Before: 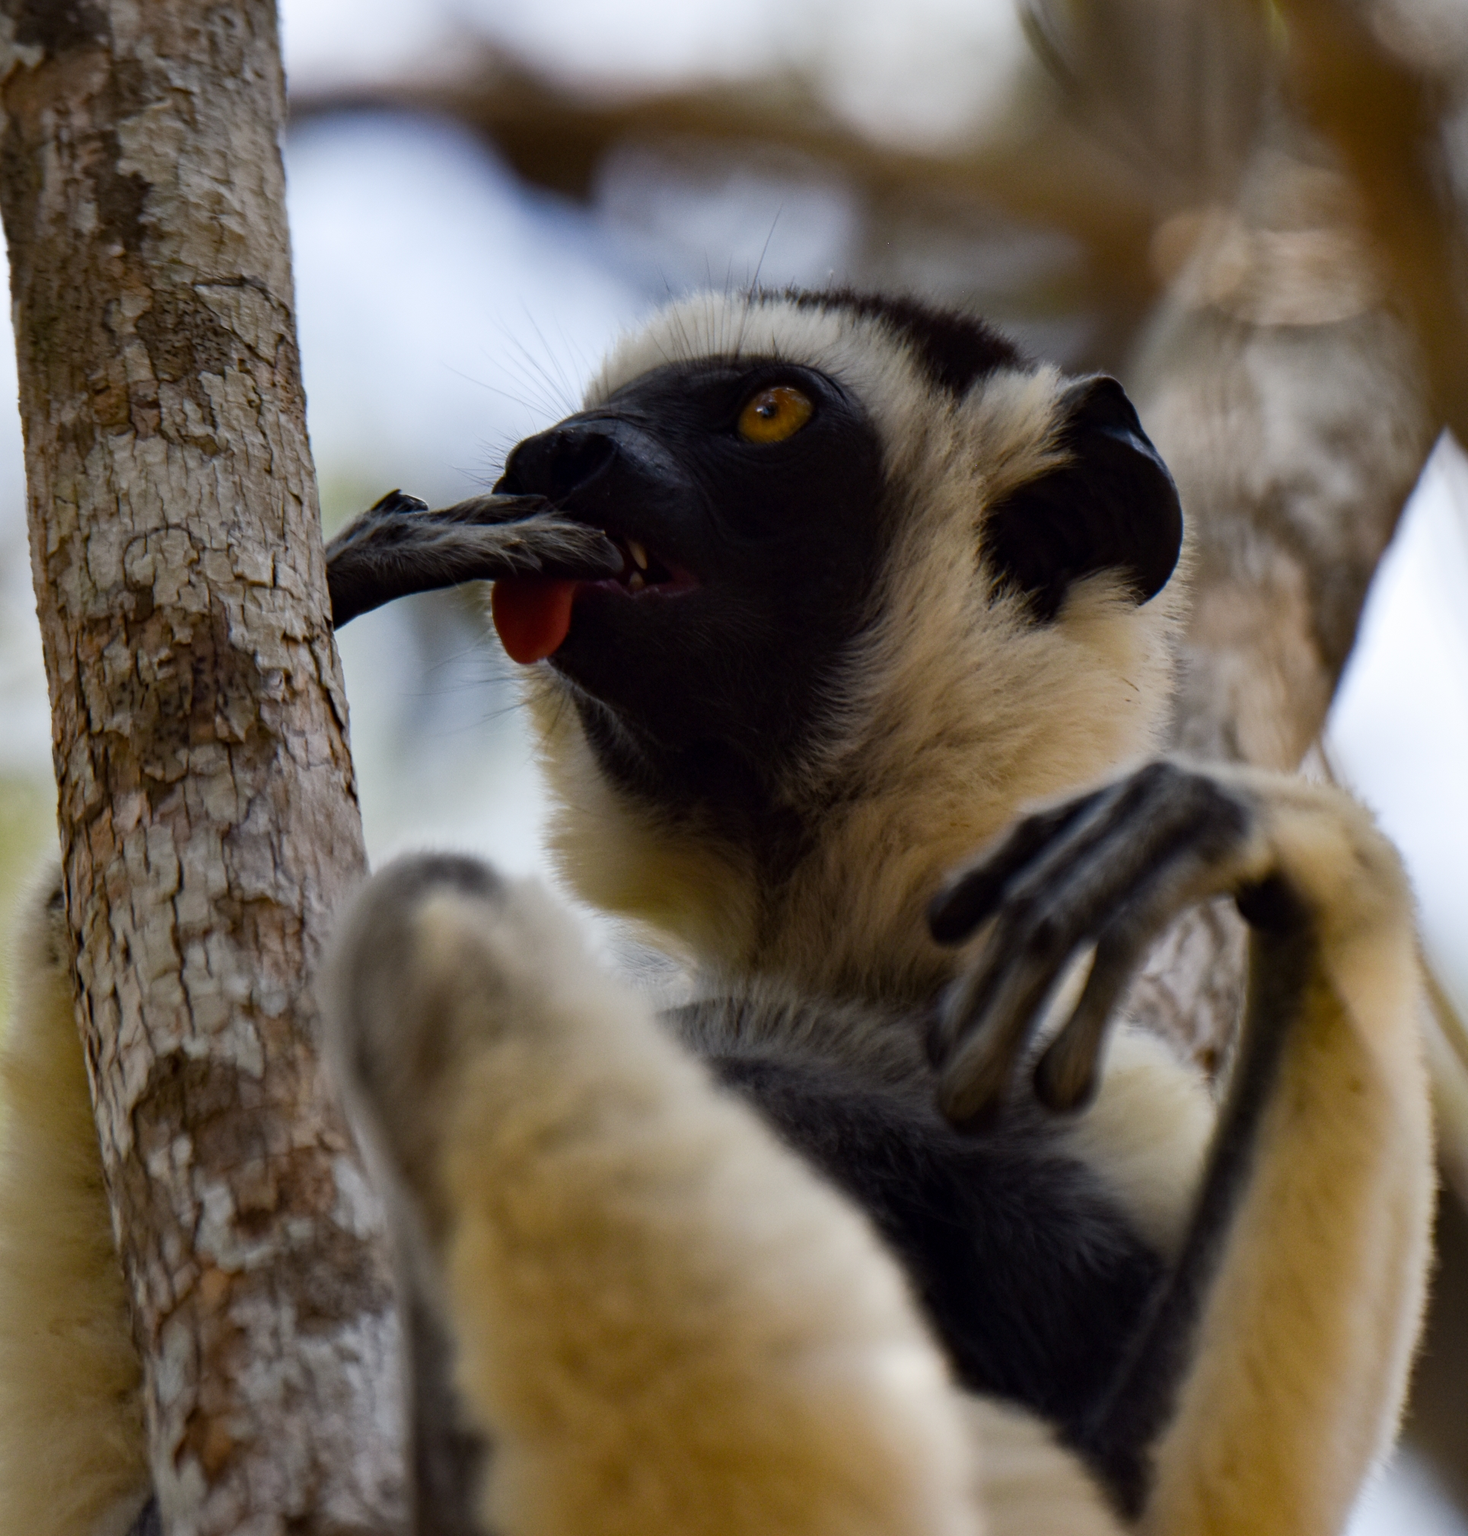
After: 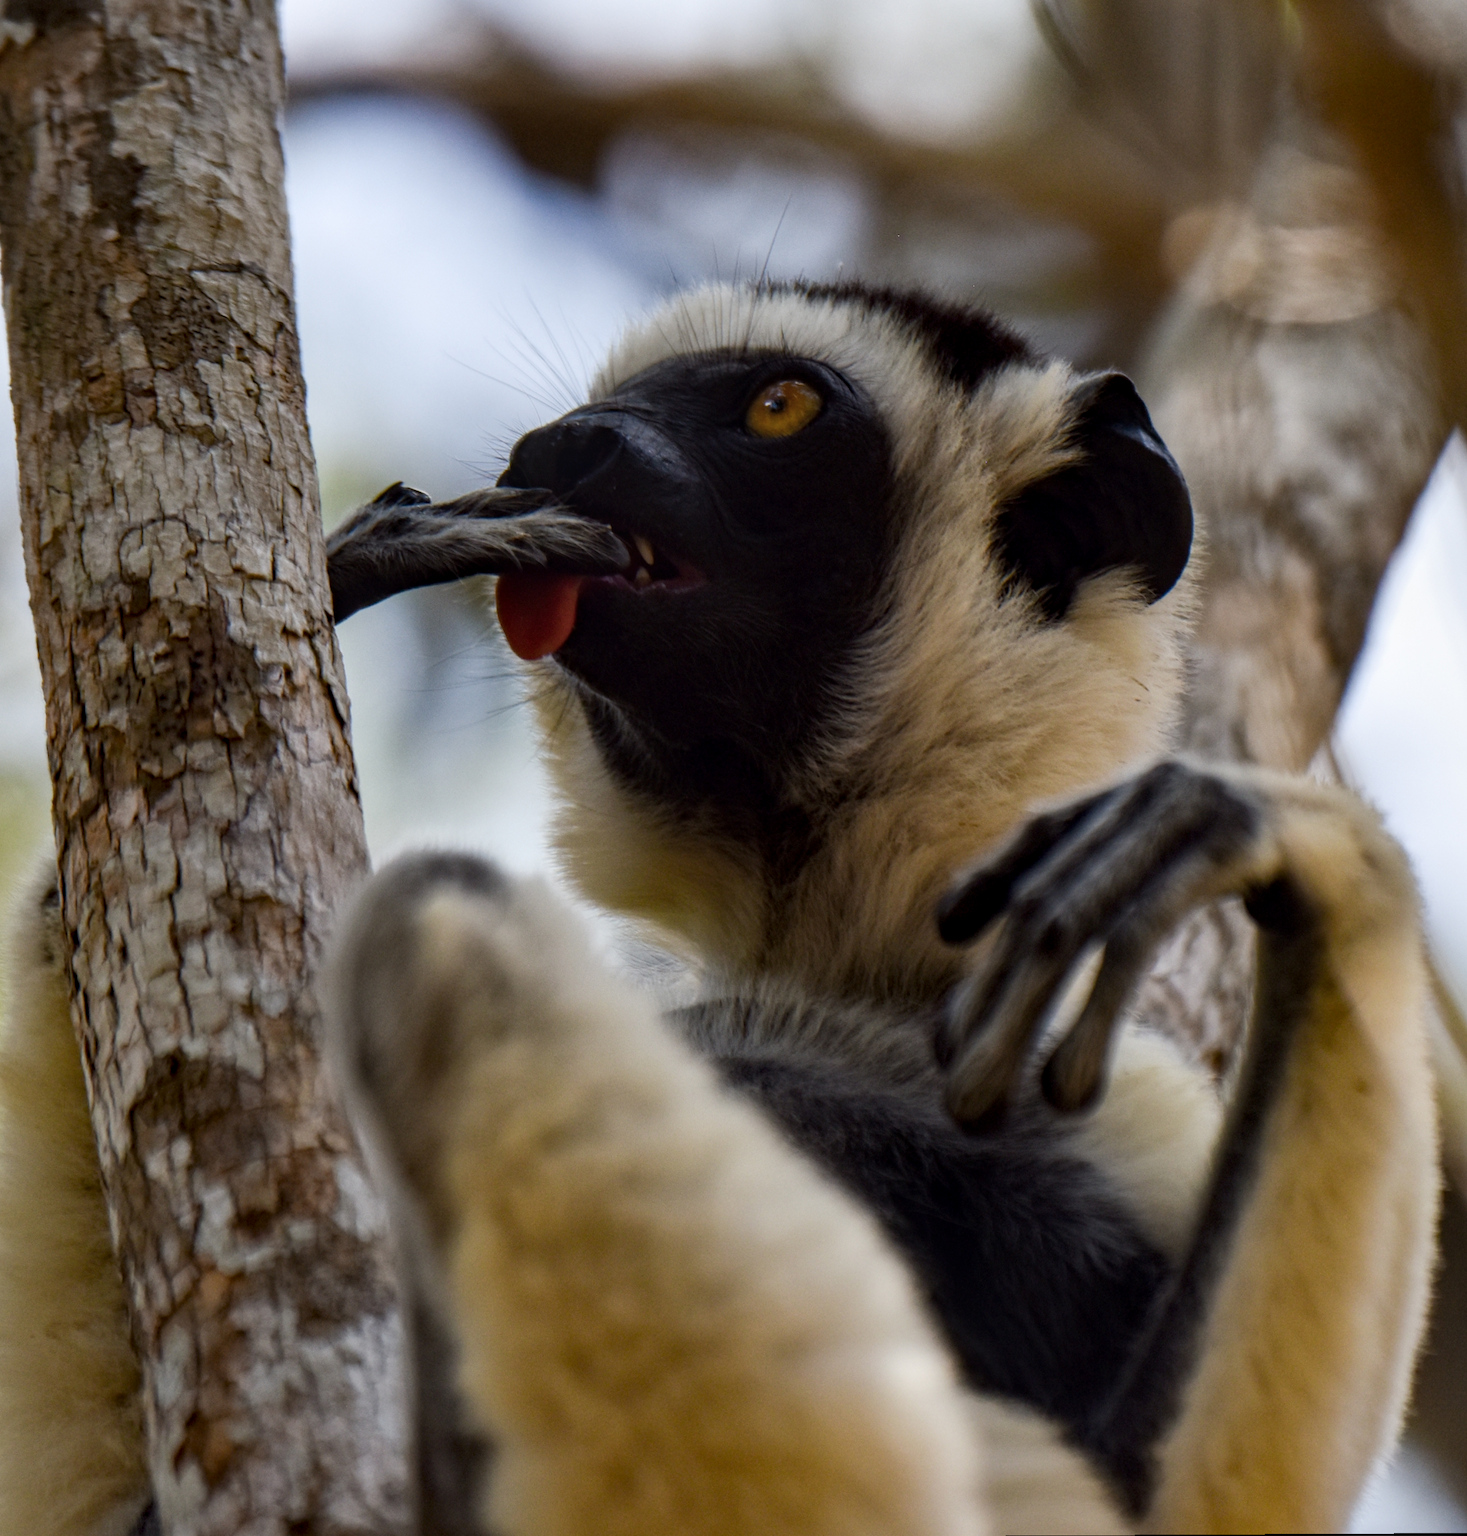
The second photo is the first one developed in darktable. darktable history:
rotate and perspective: rotation 0.174°, lens shift (vertical) 0.013, lens shift (horizontal) 0.019, shear 0.001, automatic cropping original format, crop left 0.007, crop right 0.991, crop top 0.016, crop bottom 0.997
local contrast: on, module defaults
